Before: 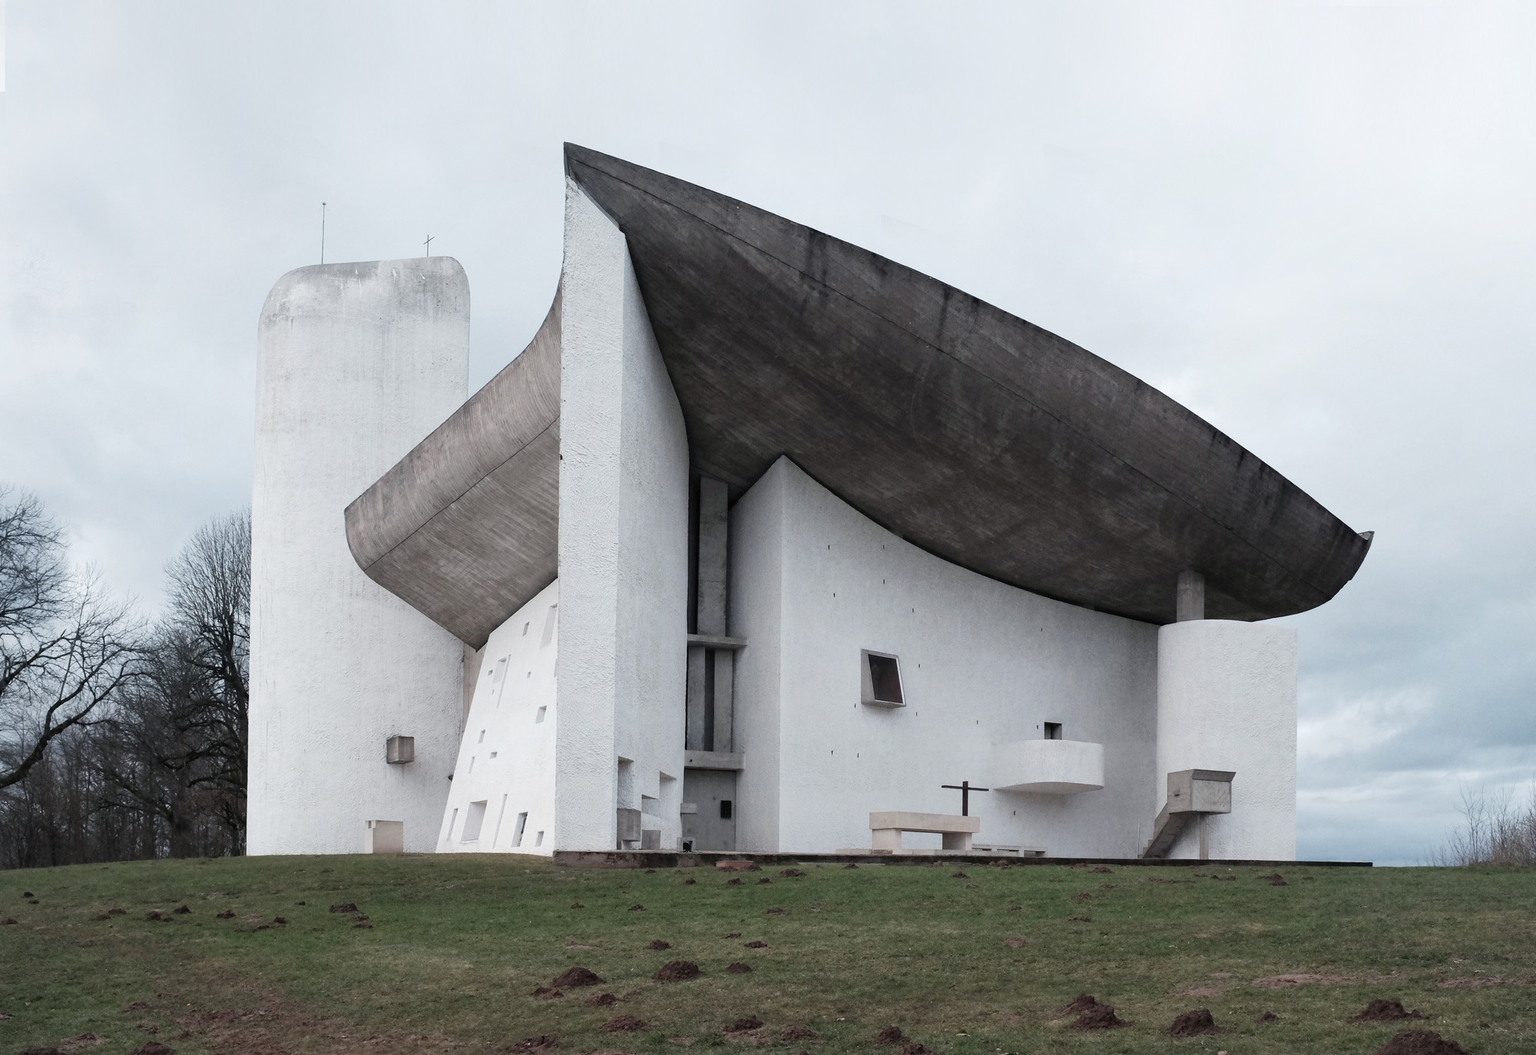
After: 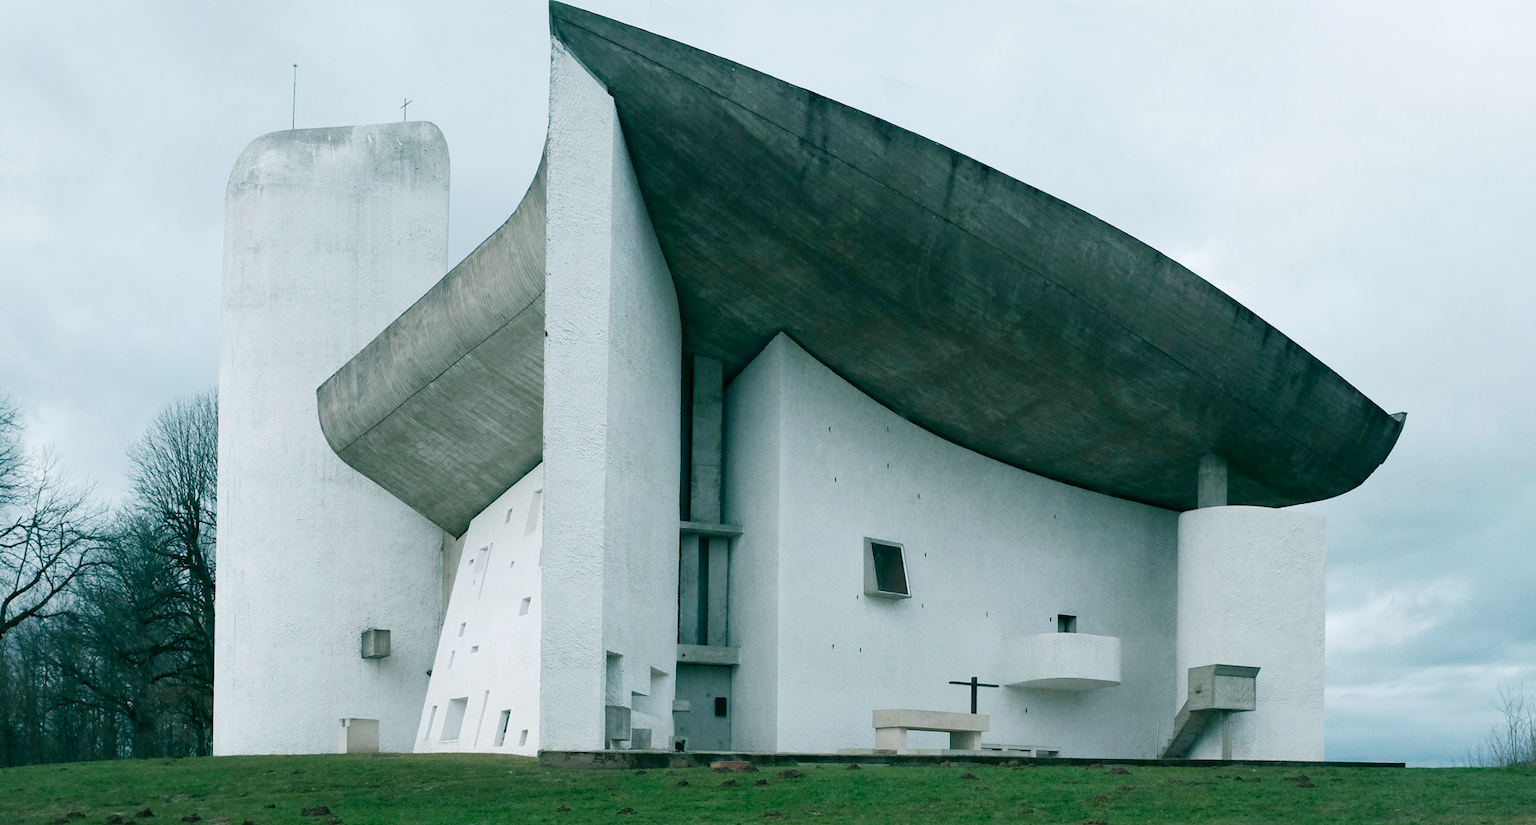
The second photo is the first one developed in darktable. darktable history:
color balance rgb: power › chroma 2.123%, power › hue 166.4°, perceptual saturation grading › global saturation 20%, perceptual saturation grading › highlights -25.353%, perceptual saturation grading › shadows 49.444%, global vibrance 14.911%
crop and rotate: left 3%, top 13.49%, right 2.544%, bottom 12.588%
